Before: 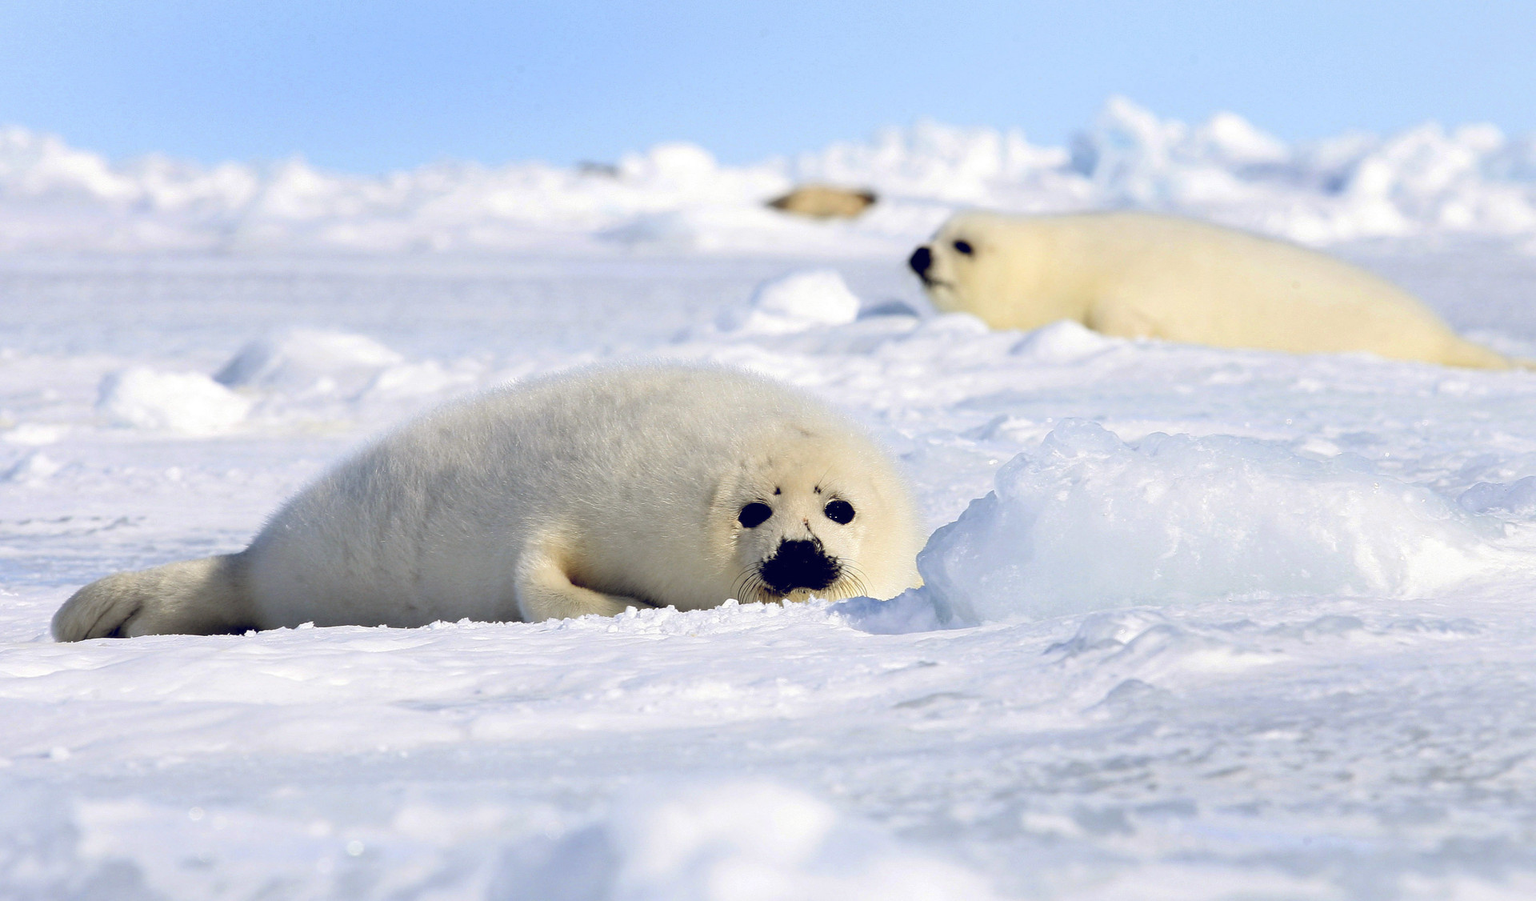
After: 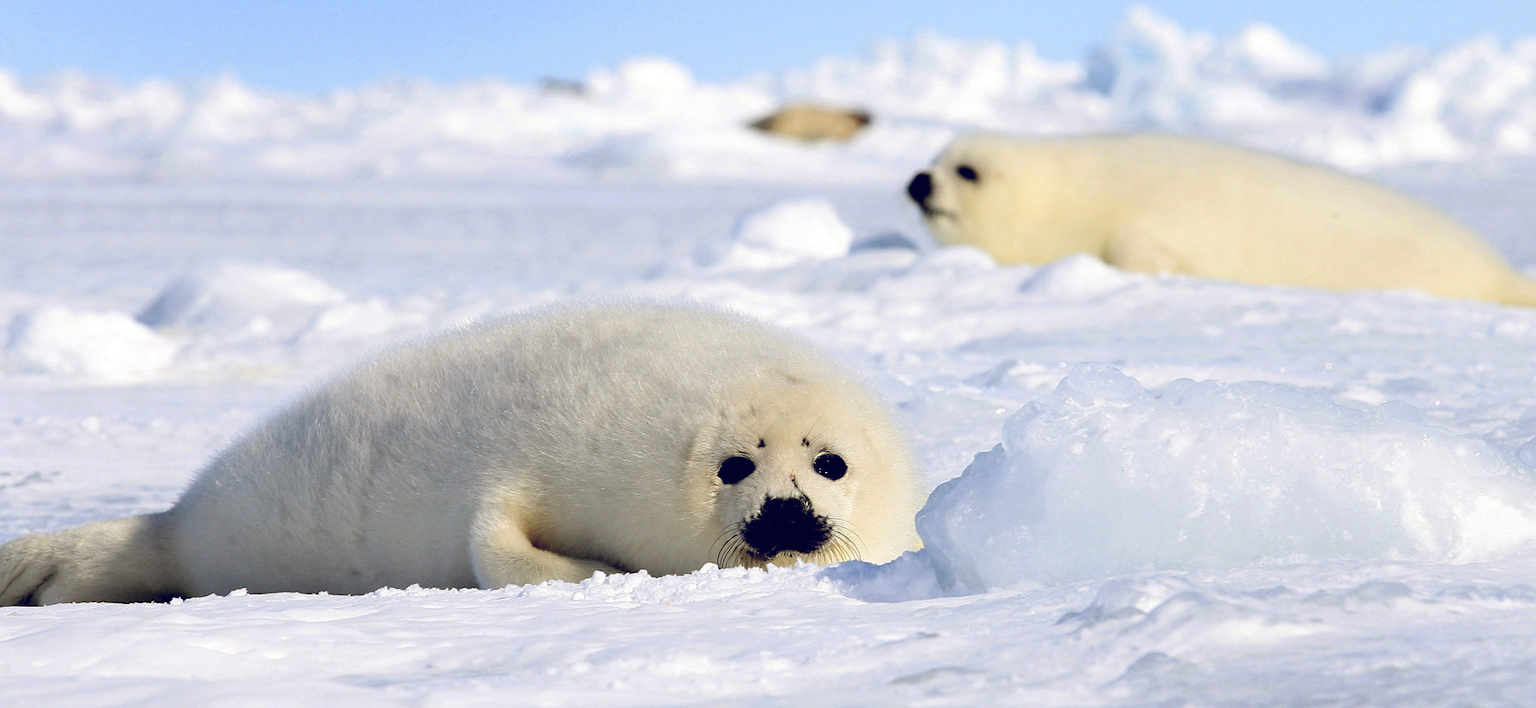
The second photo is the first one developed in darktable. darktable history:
crop: left 5.969%, top 10.143%, right 3.829%, bottom 18.841%
